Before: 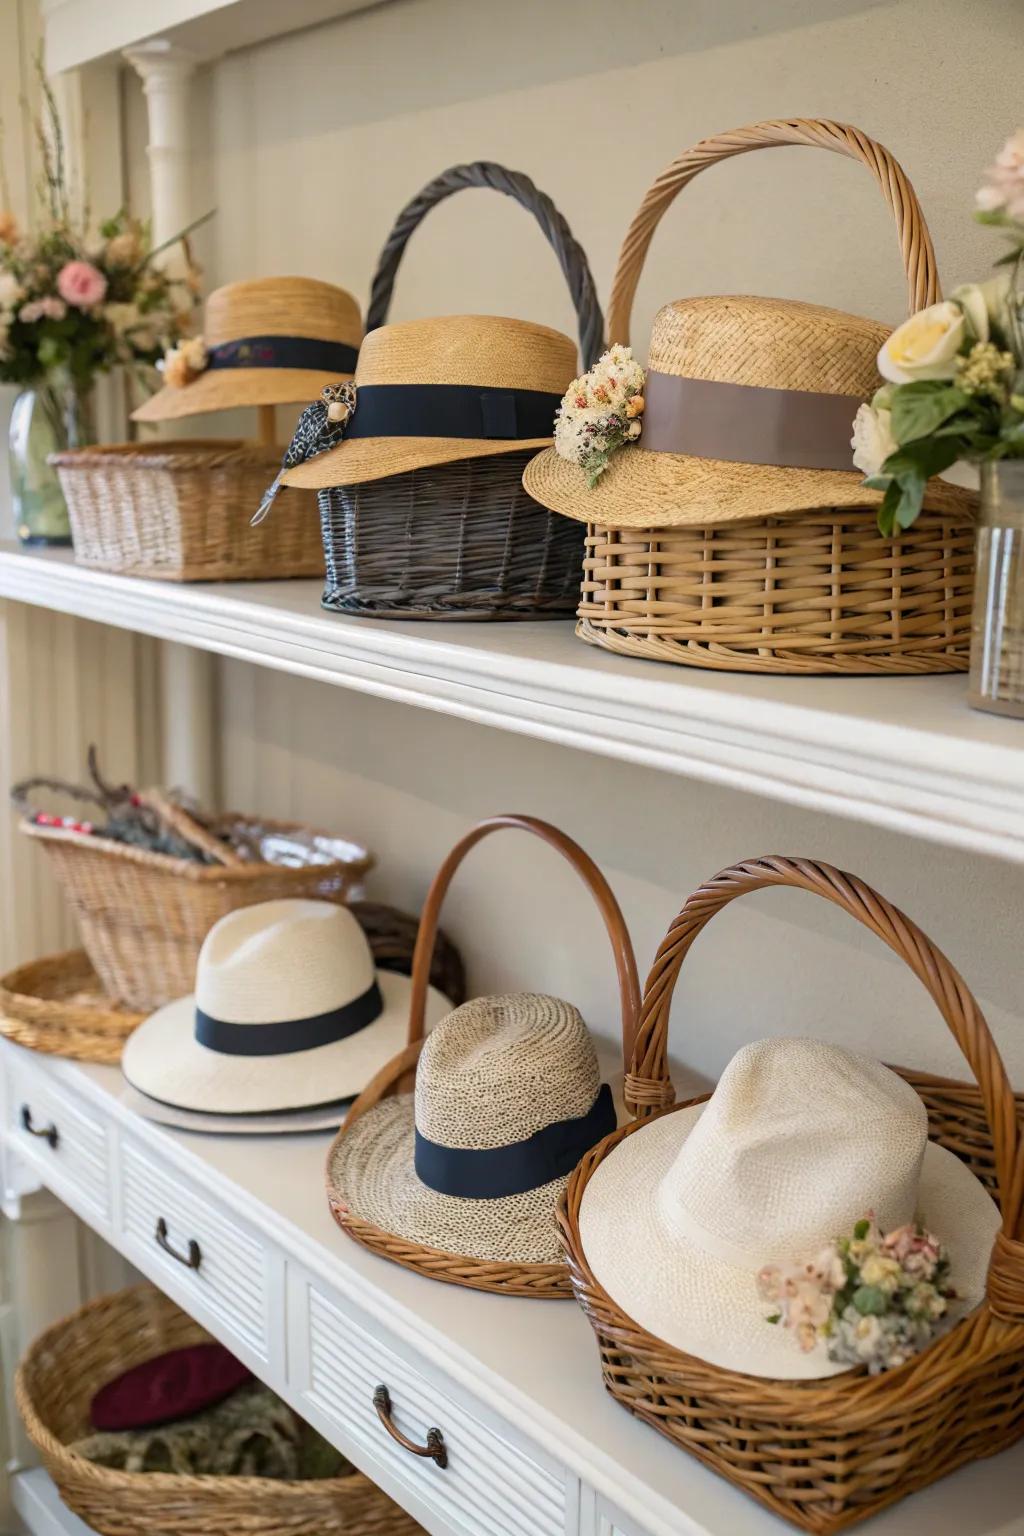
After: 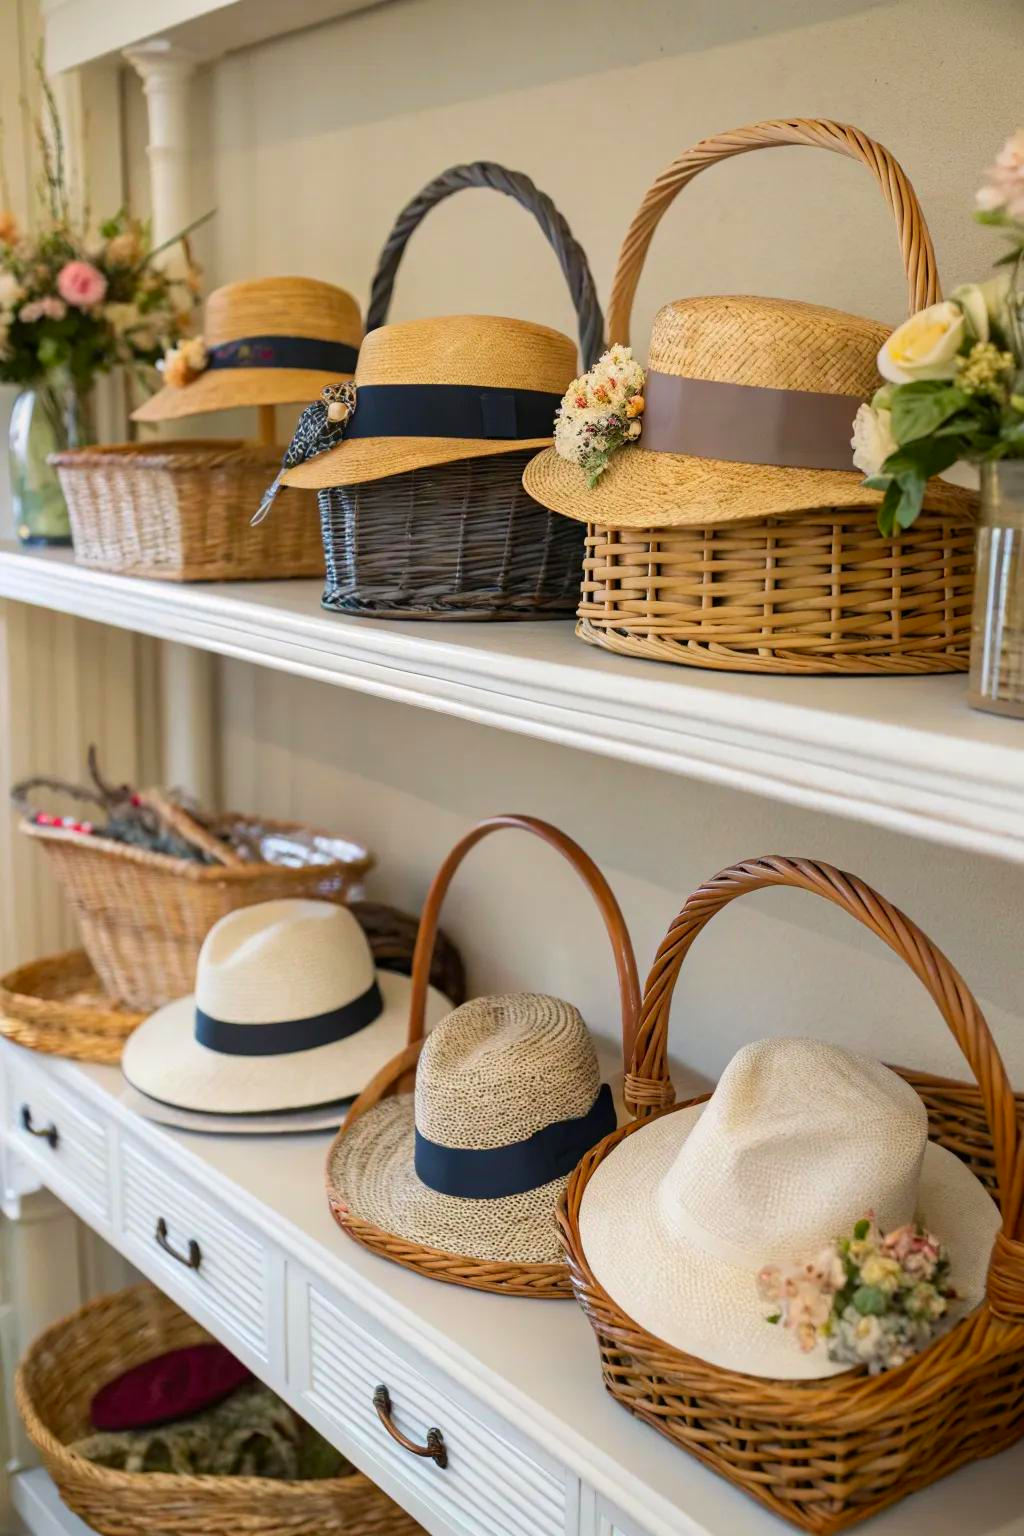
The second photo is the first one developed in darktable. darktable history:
color correction: highlights b* 0.063, saturation 1.29
